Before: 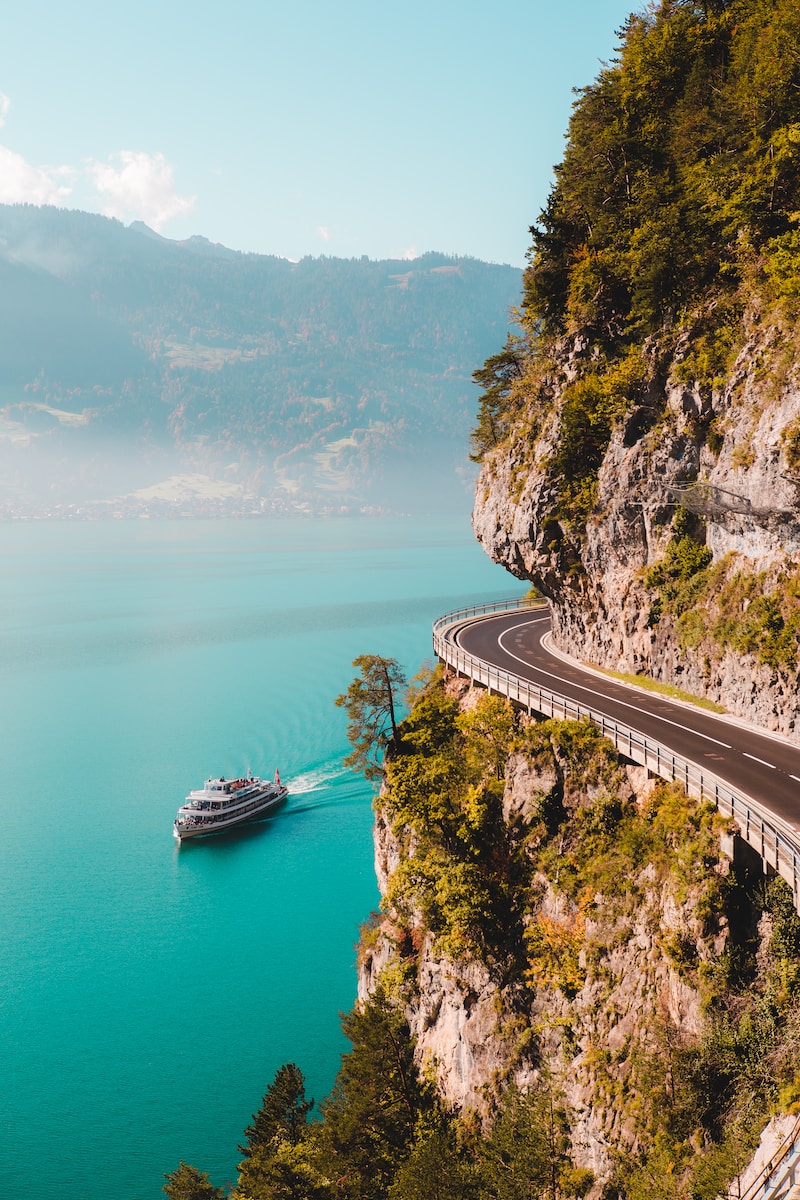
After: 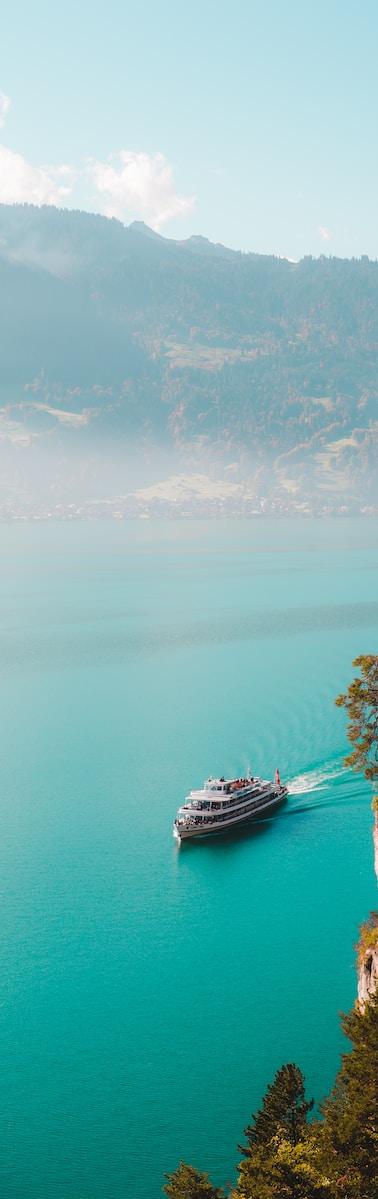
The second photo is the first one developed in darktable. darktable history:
crop and rotate: left 0.027%, top 0%, right 52.658%
